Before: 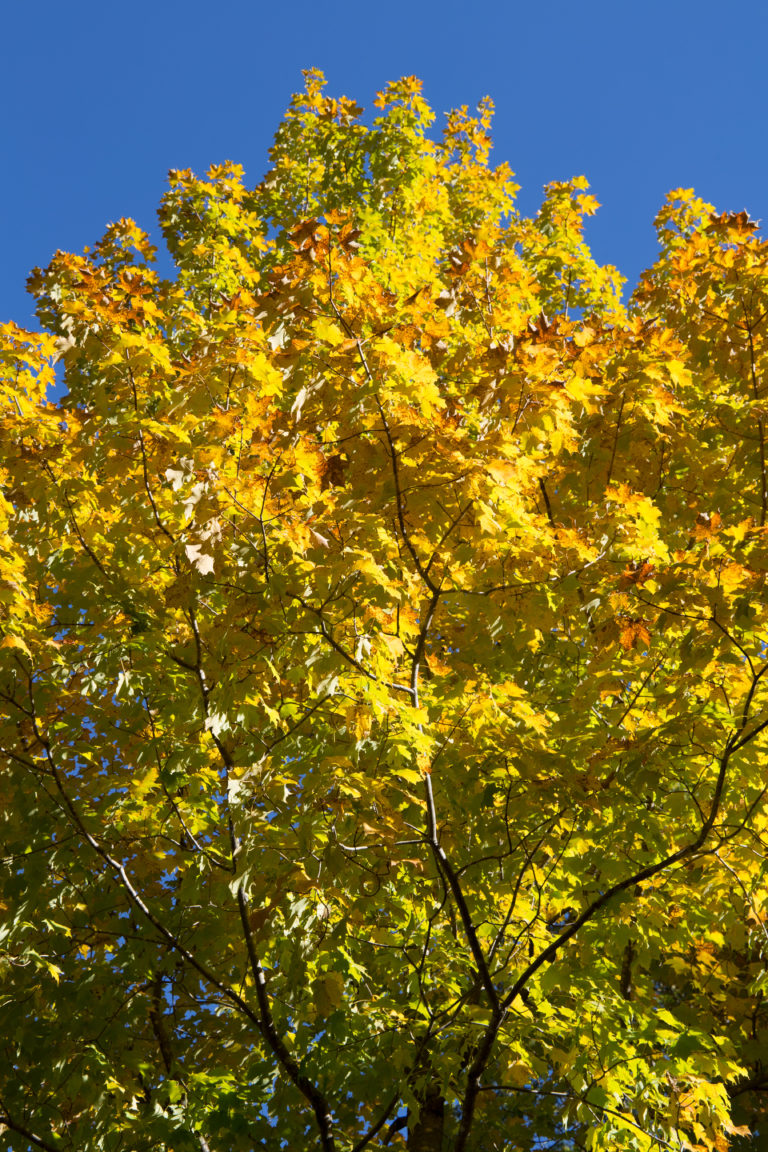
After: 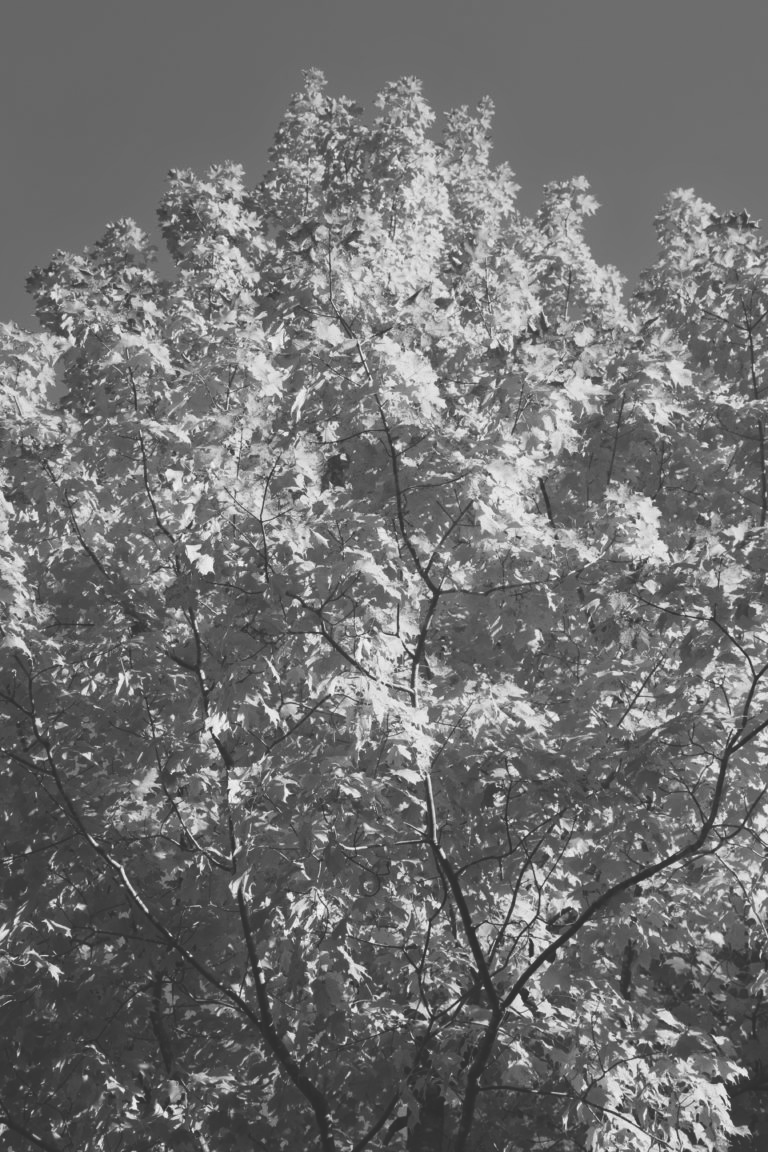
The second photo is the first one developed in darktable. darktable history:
exposure: black level correction -0.03, compensate highlight preservation false
monochrome: a -71.75, b 75.82
